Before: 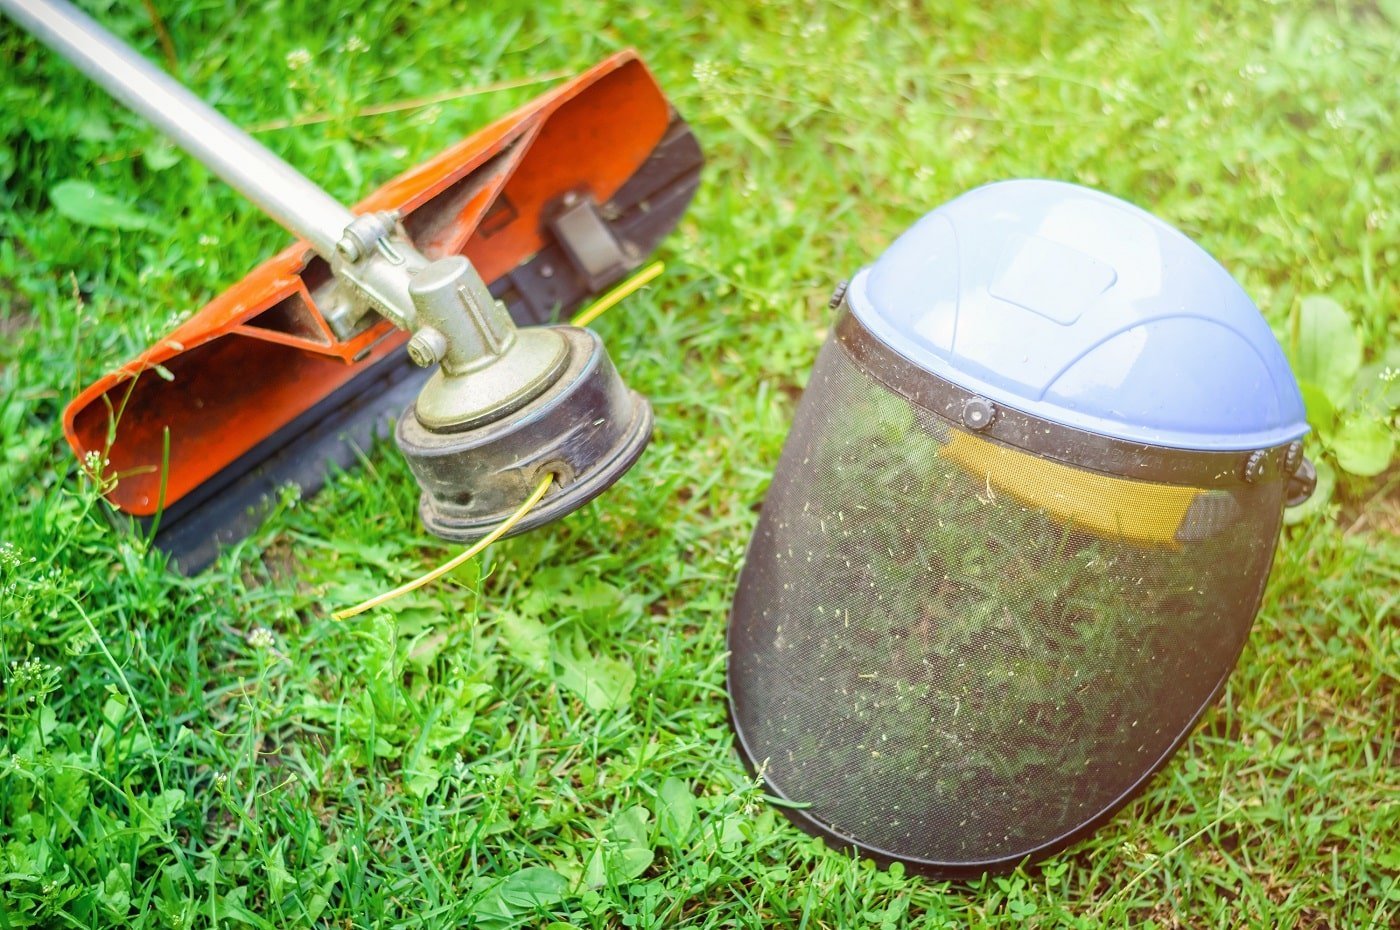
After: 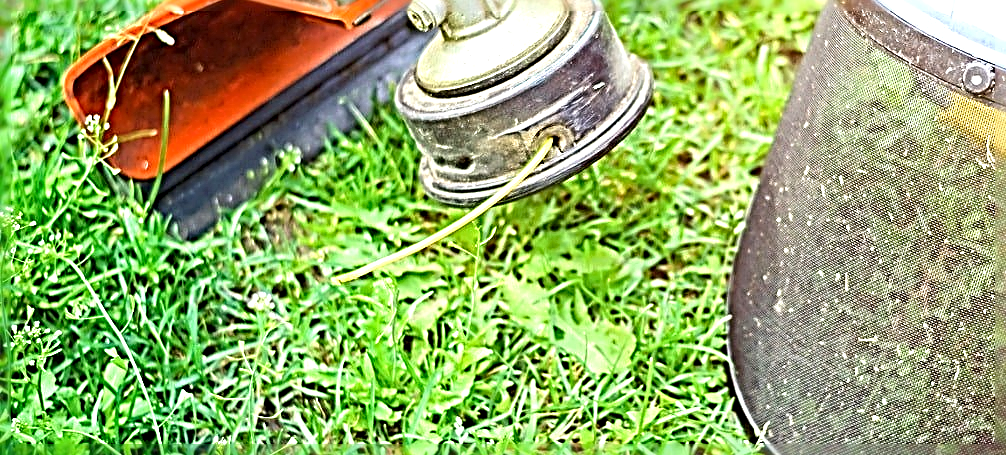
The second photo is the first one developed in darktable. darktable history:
sharpen: radius 4.008, amount 1.987
crop: top 36.147%, right 28.114%, bottom 14.874%
exposure: black level correction 0.001, exposure 0.499 EV, compensate highlight preservation false
